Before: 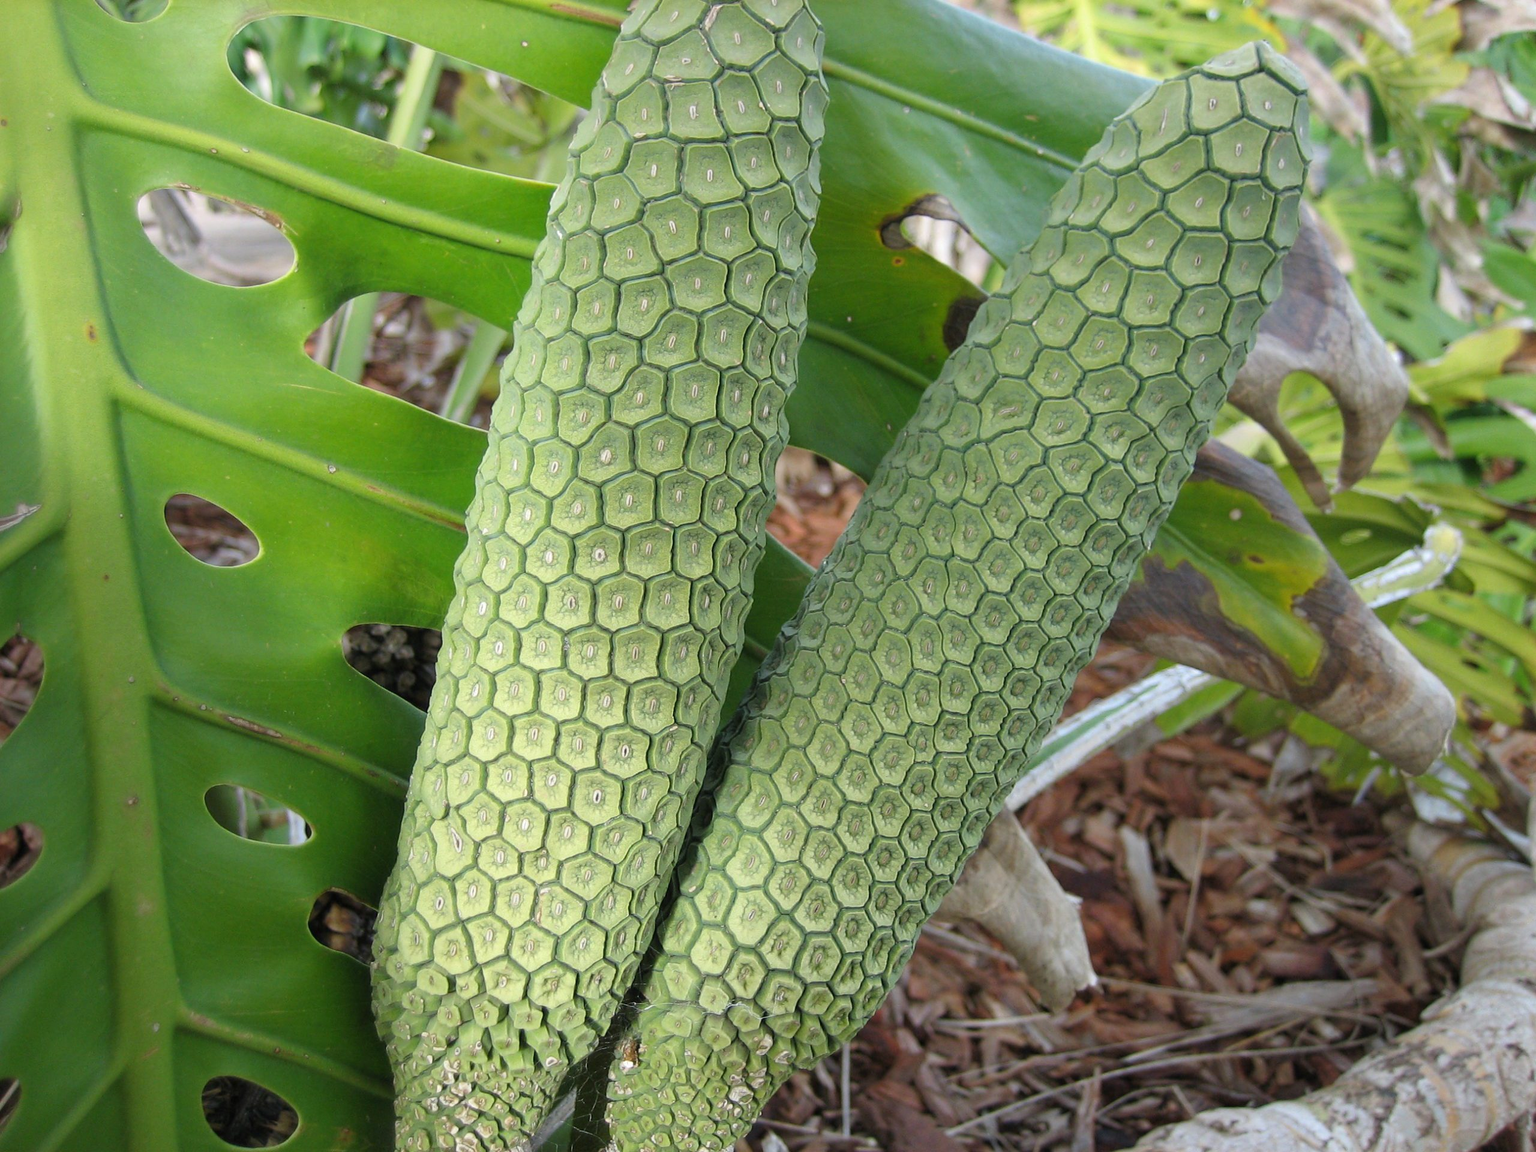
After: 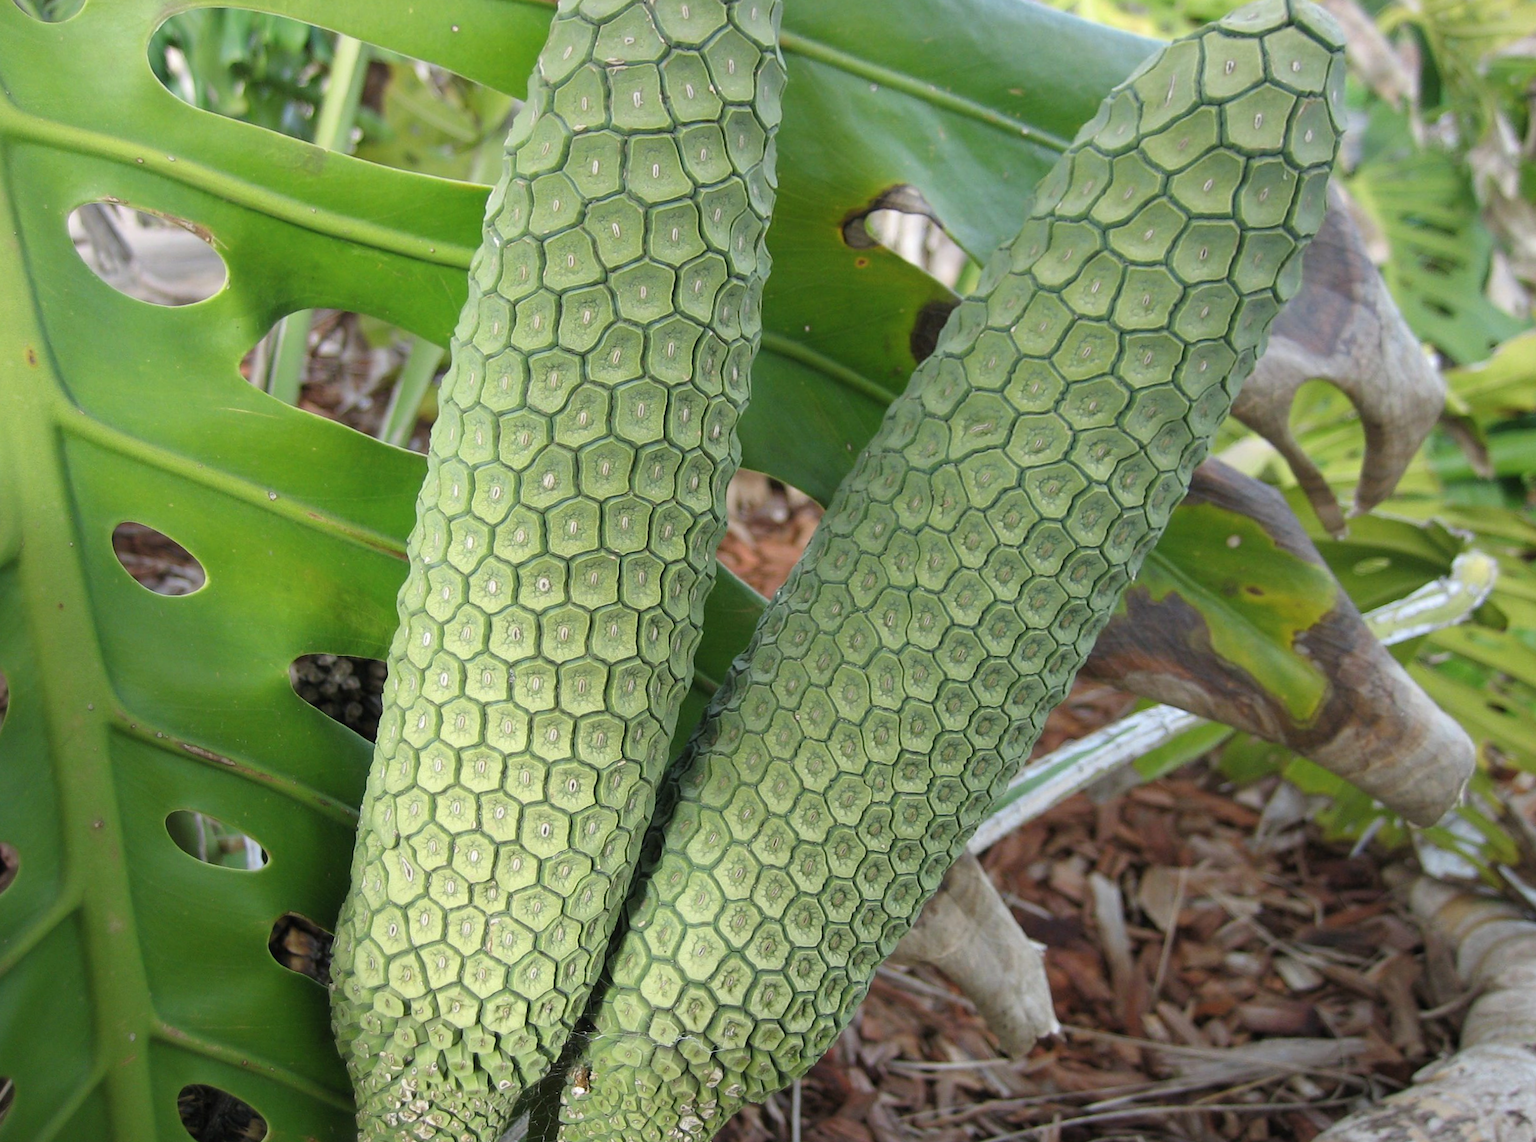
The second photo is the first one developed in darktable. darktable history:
rotate and perspective: rotation 0.062°, lens shift (vertical) 0.115, lens shift (horizontal) -0.133, crop left 0.047, crop right 0.94, crop top 0.061, crop bottom 0.94
contrast brightness saturation: saturation -0.05
